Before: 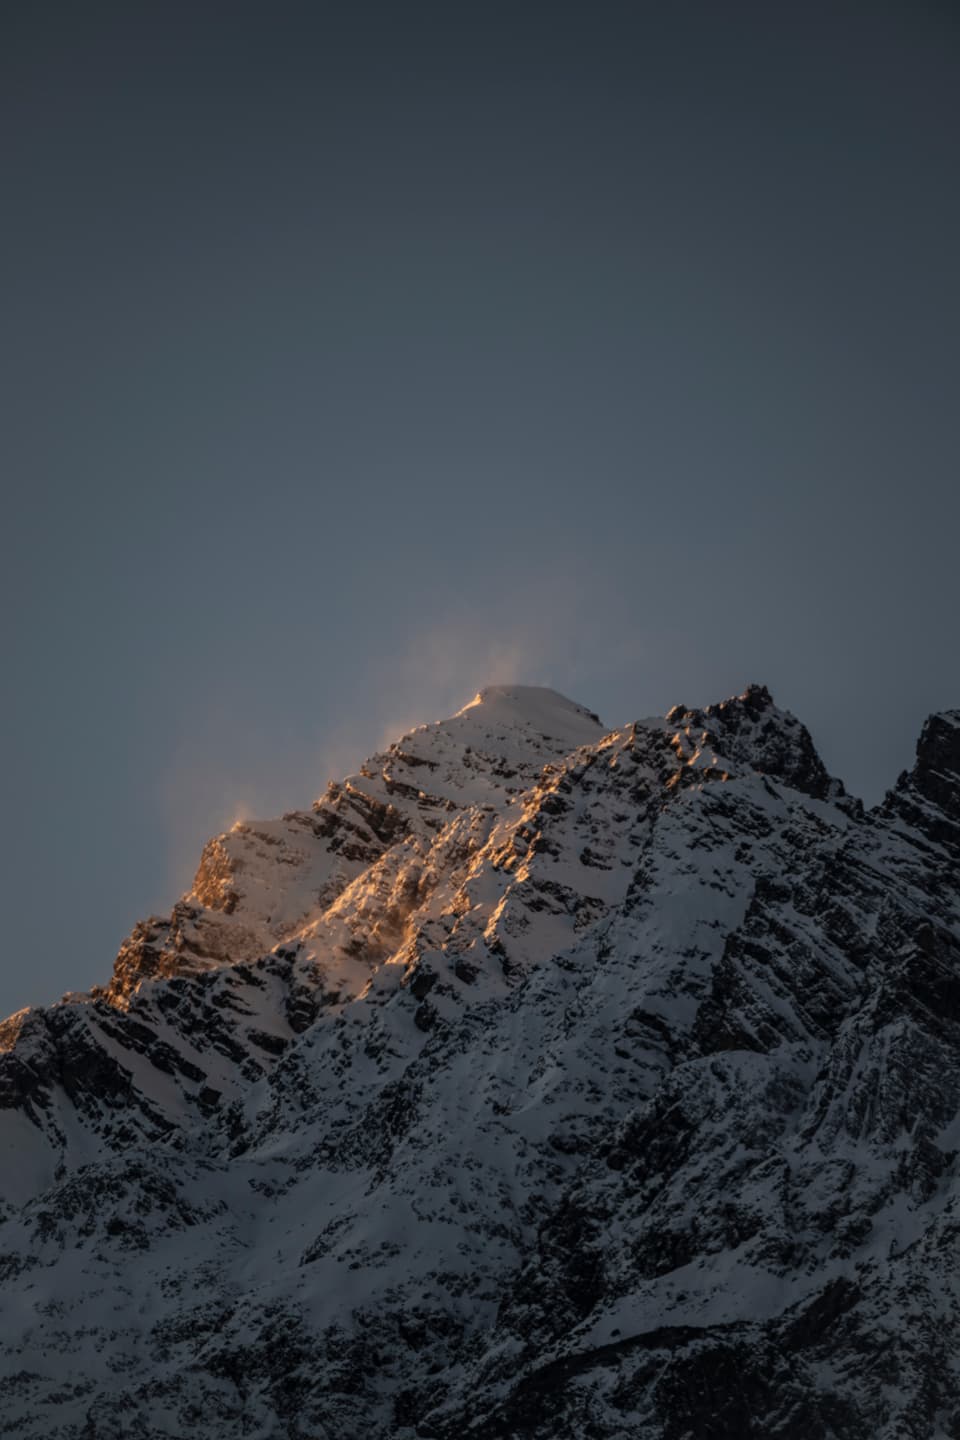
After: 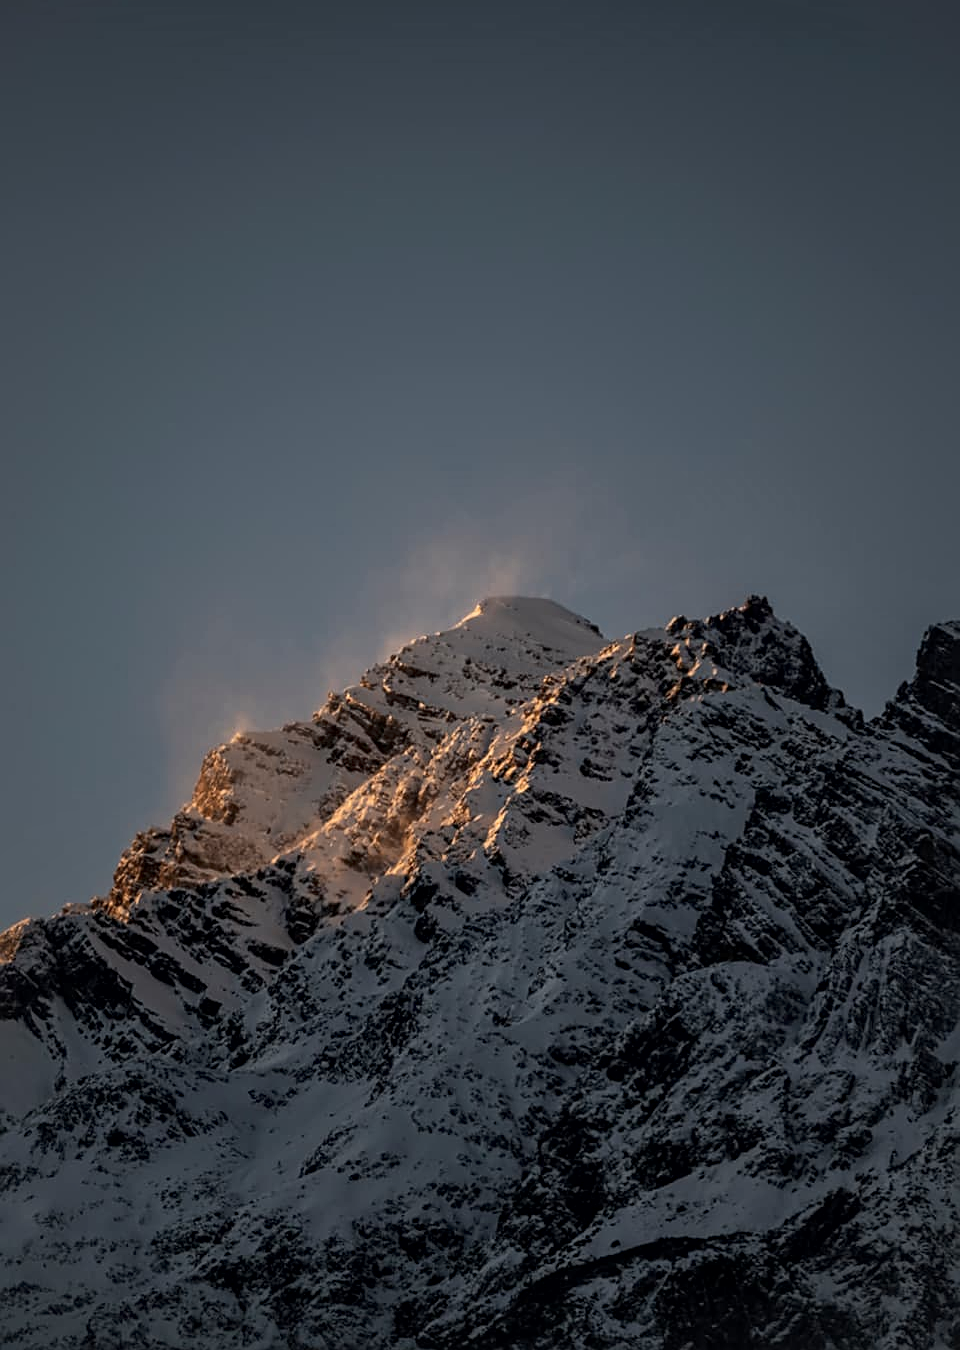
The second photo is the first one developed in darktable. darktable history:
crop and rotate: top 6.25%
local contrast: mode bilateral grid, contrast 20, coarseness 50, detail 132%, midtone range 0.2
sharpen: on, module defaults
